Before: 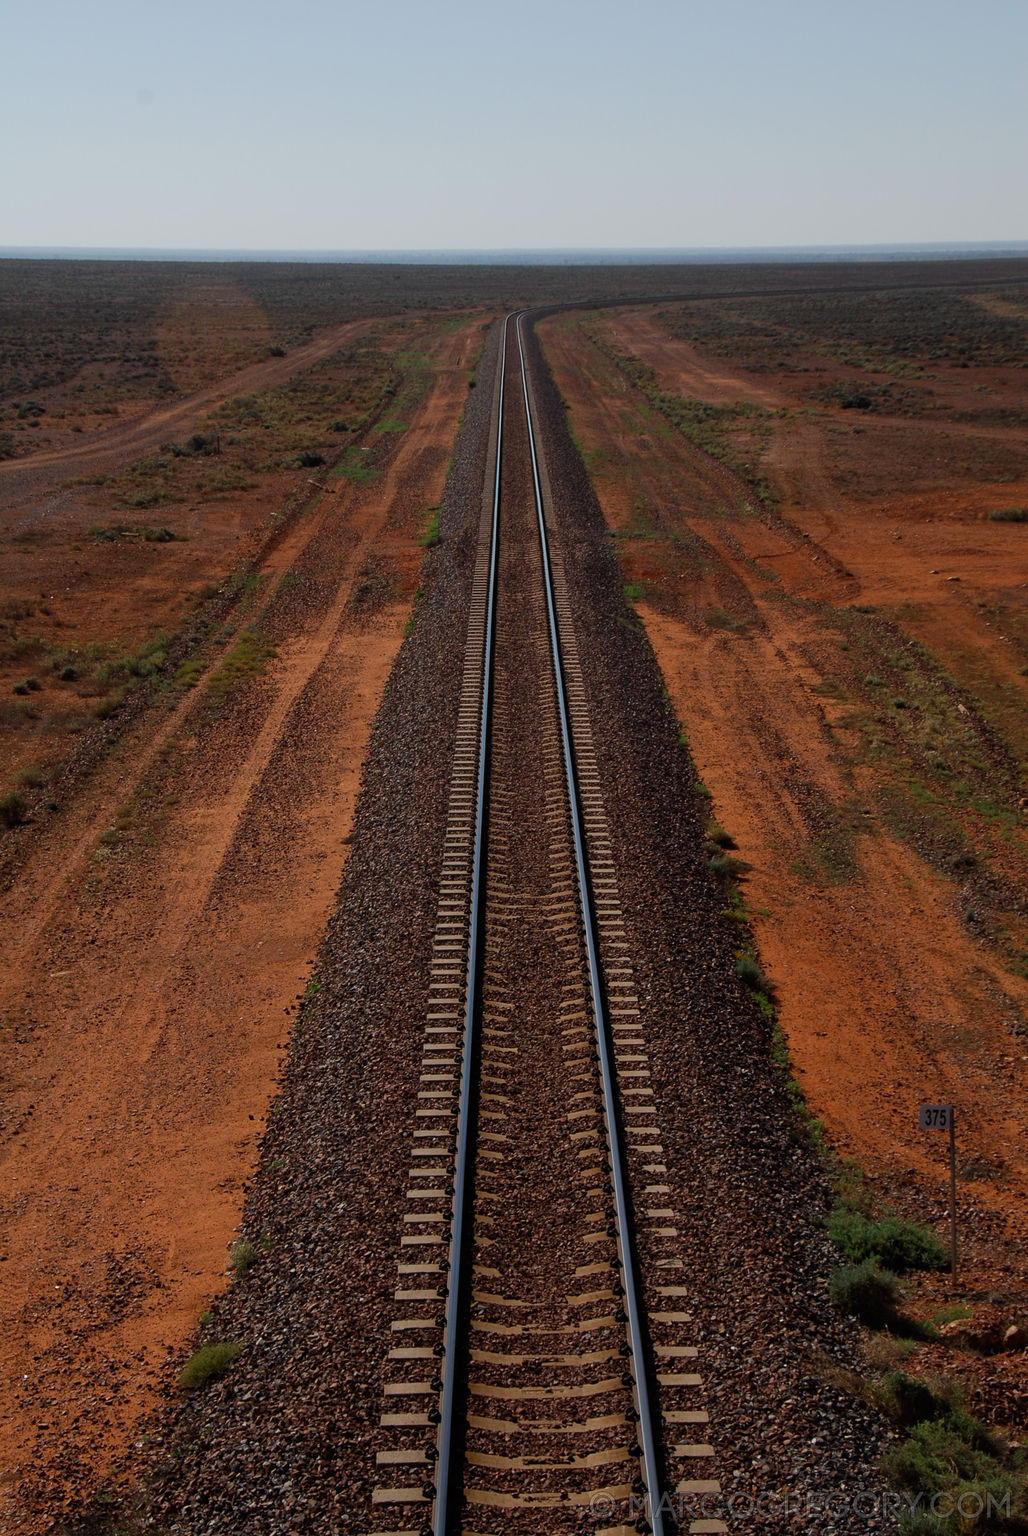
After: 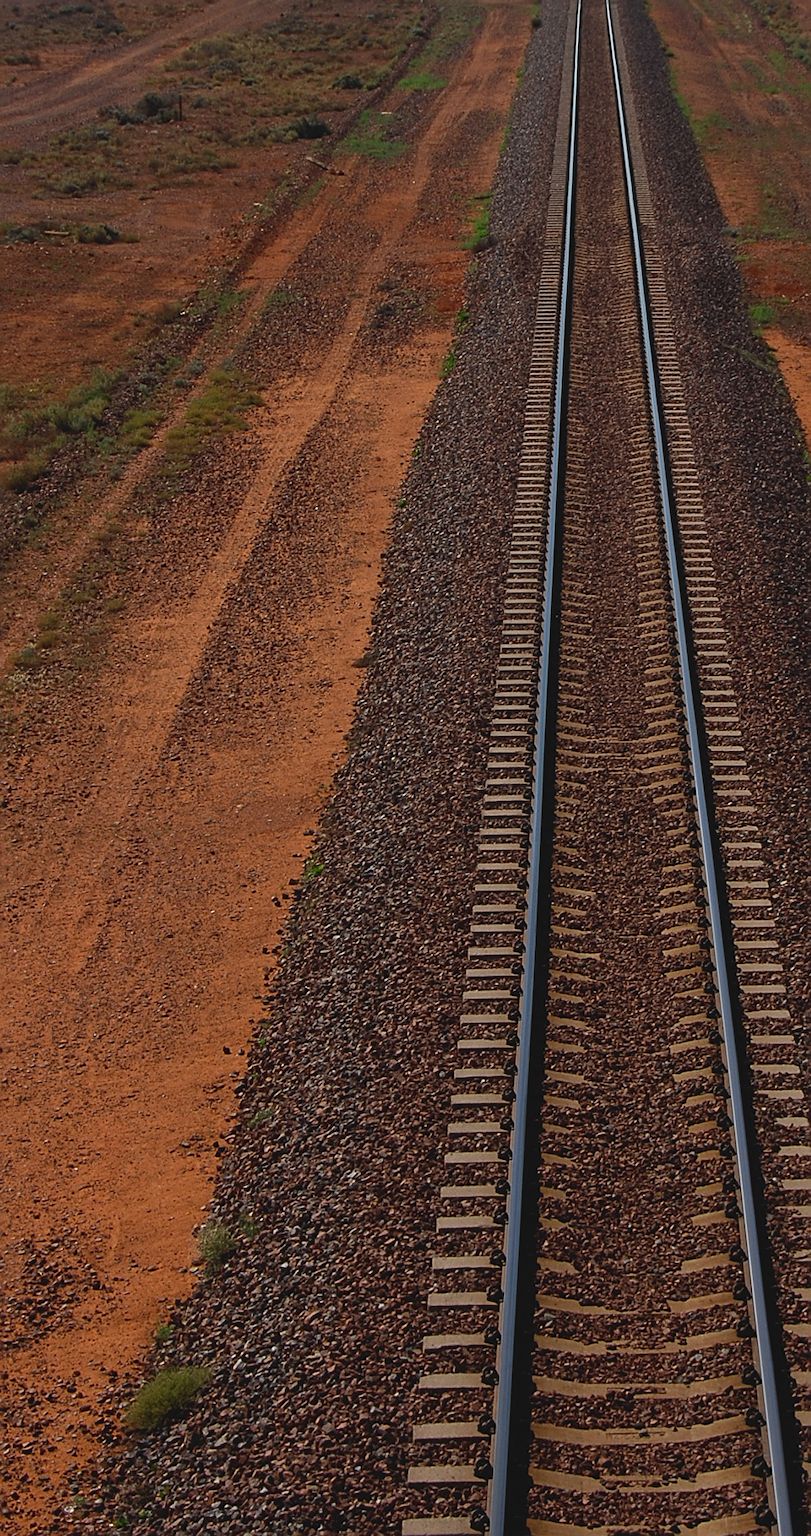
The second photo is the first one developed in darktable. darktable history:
sharpen: on, module defaults
crop: left 8.765%, top 23.976%, right 34.919%, bottom 4.68%
contrast brightness saturation: contrast -0.124
